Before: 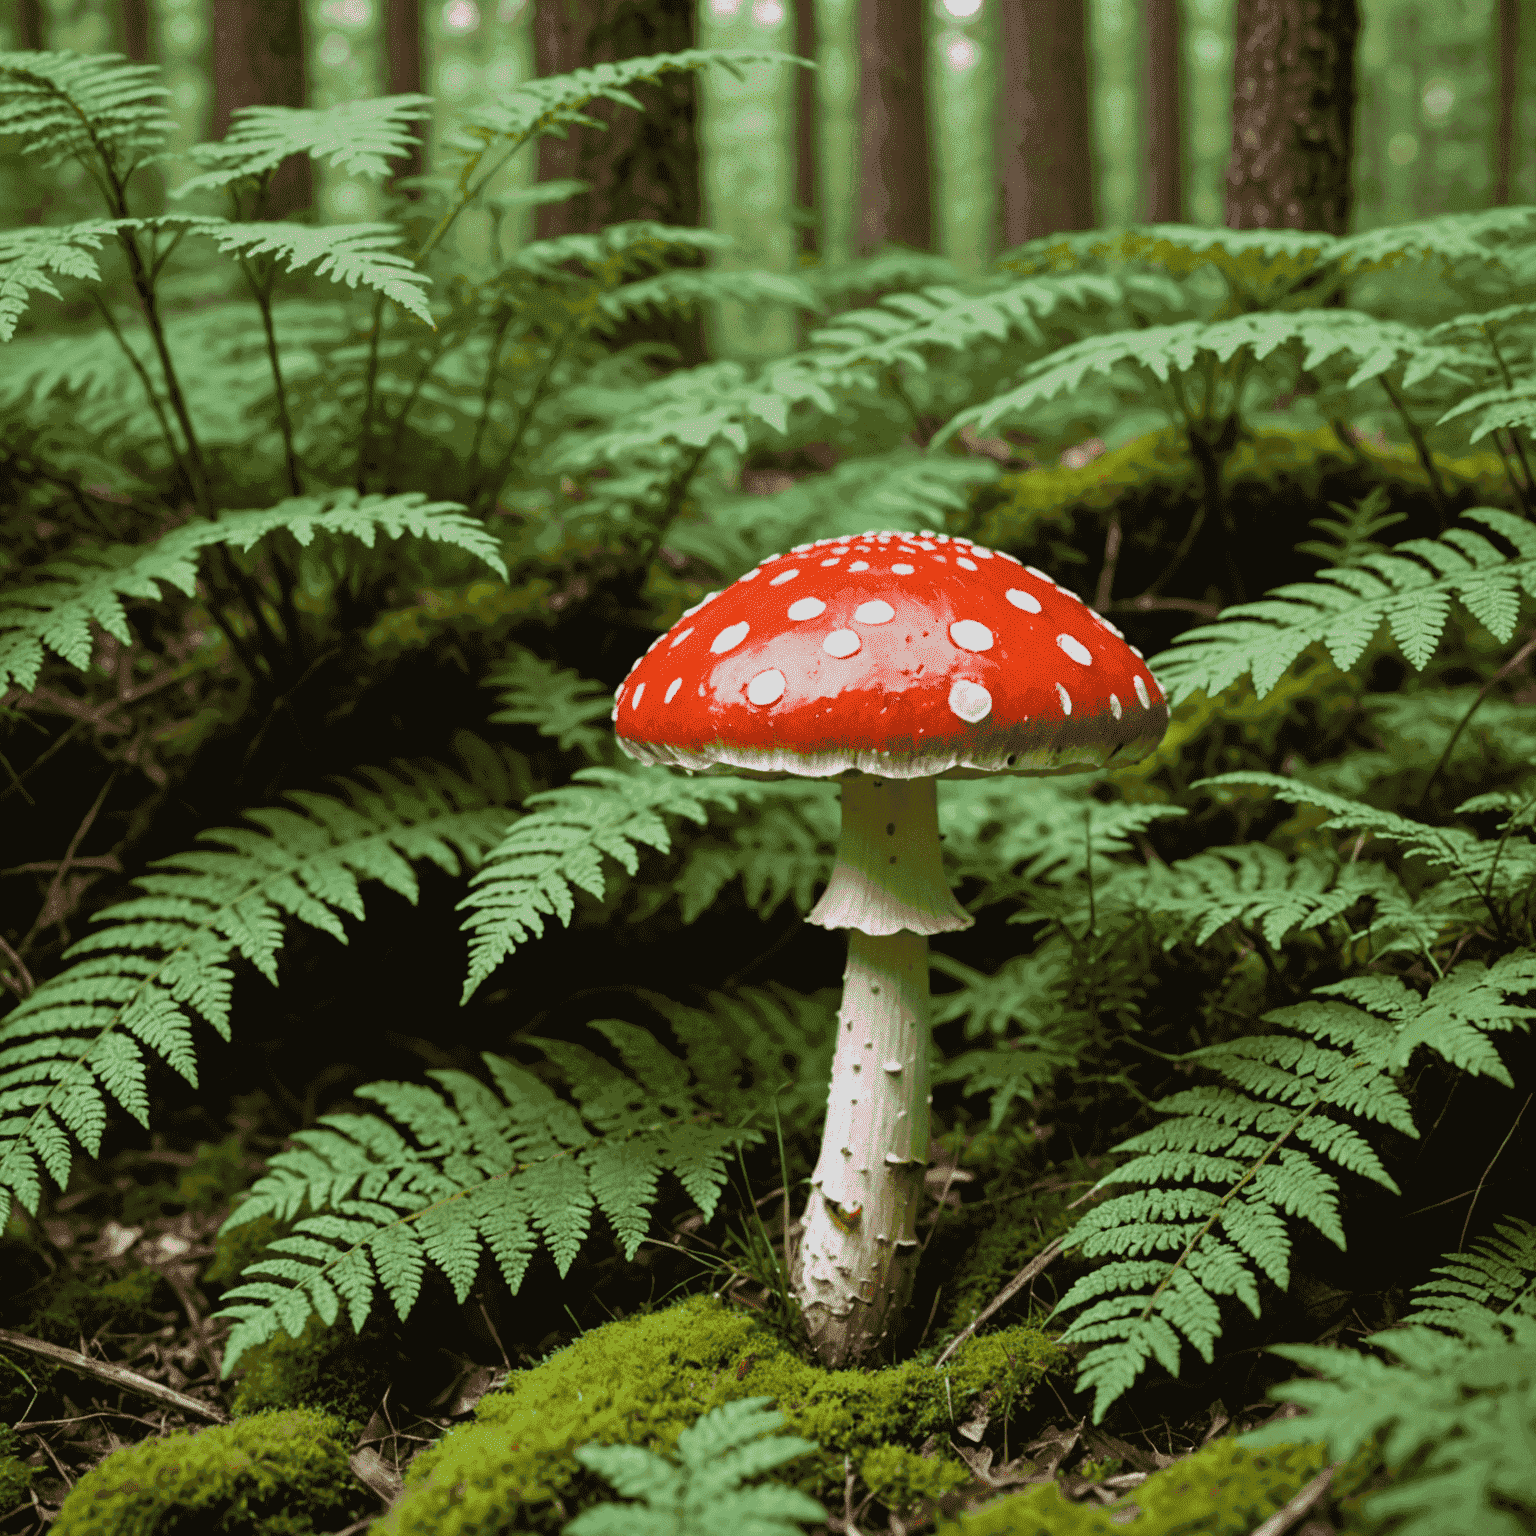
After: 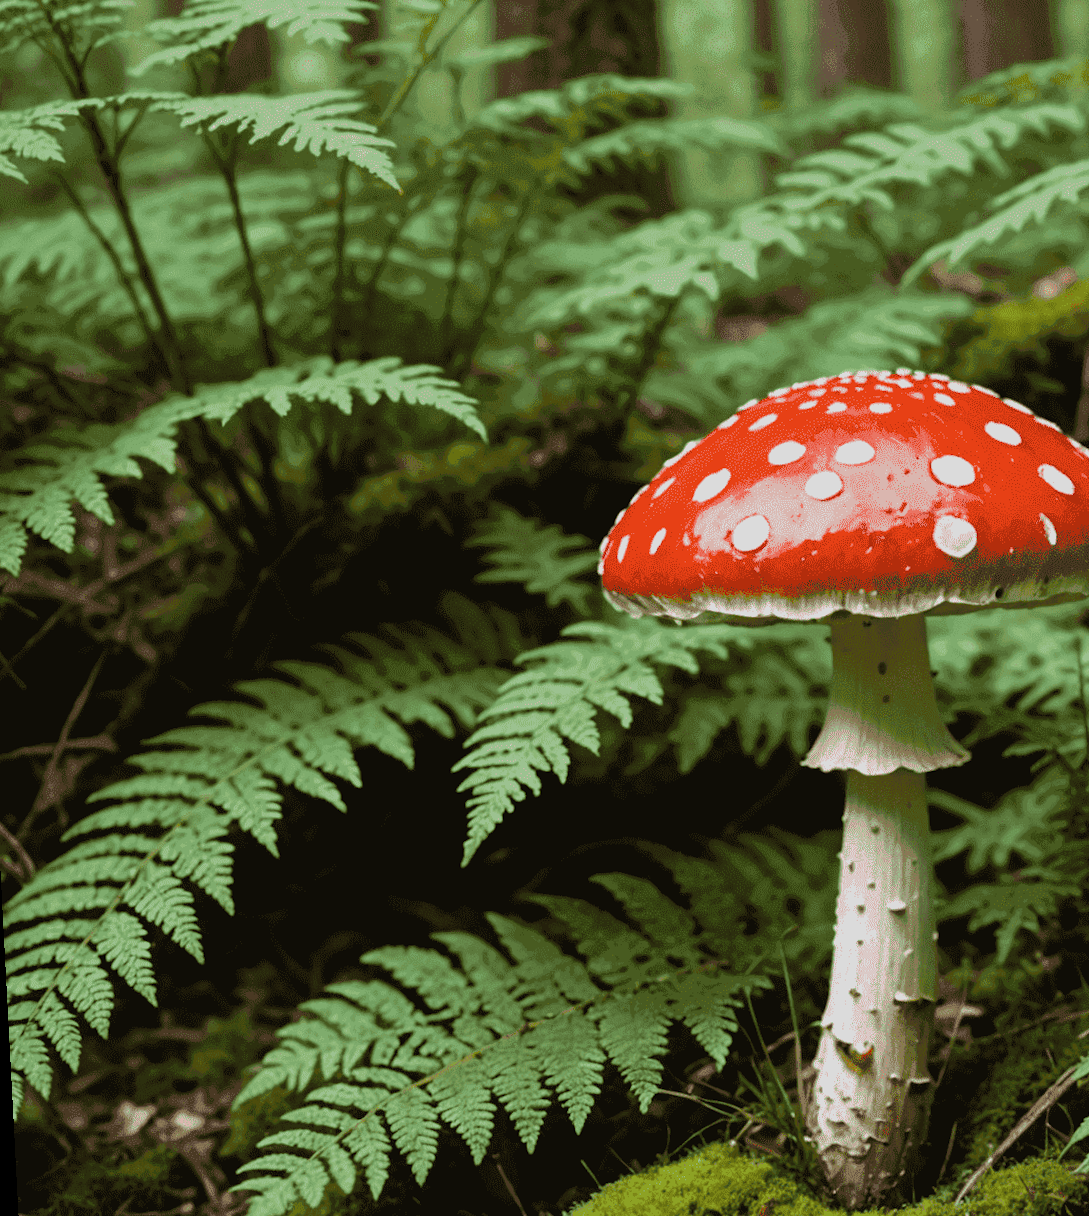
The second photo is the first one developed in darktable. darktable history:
crop: top 5.803%, right 27.864%, bottom 5.804%
rotate and perspective: rotation -3°, crop left 0.031, crop right 0.968, crop top 0.07, crop bottom 0.93
